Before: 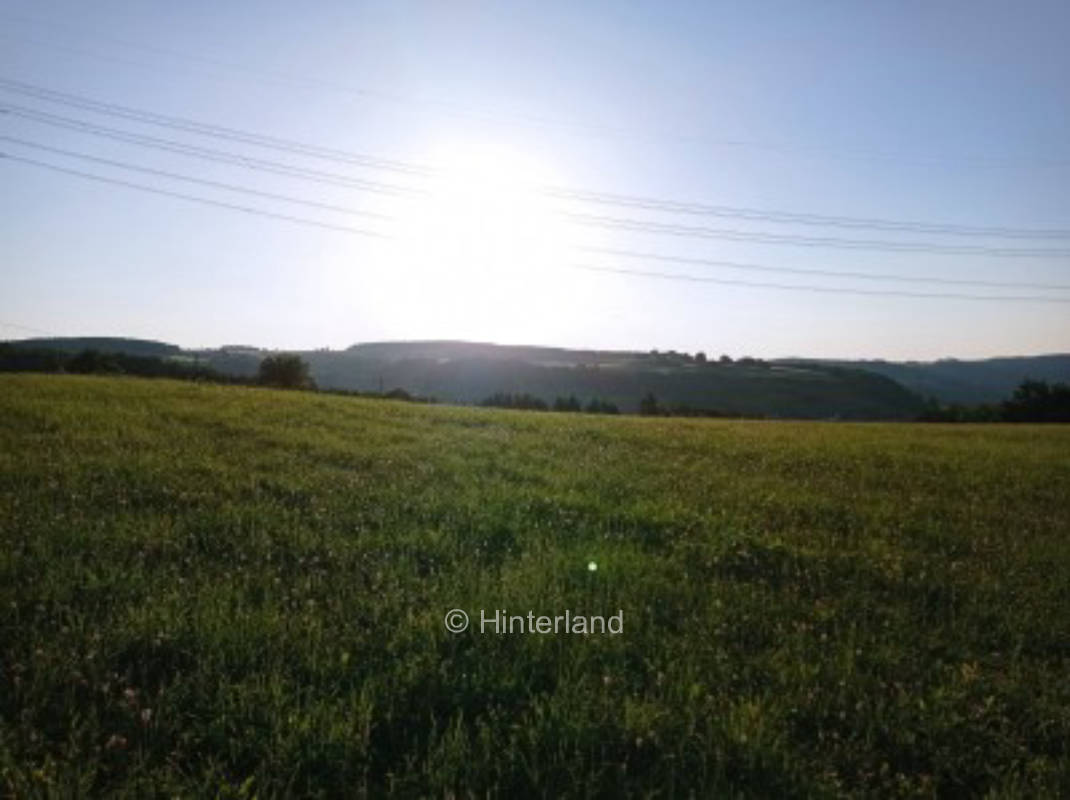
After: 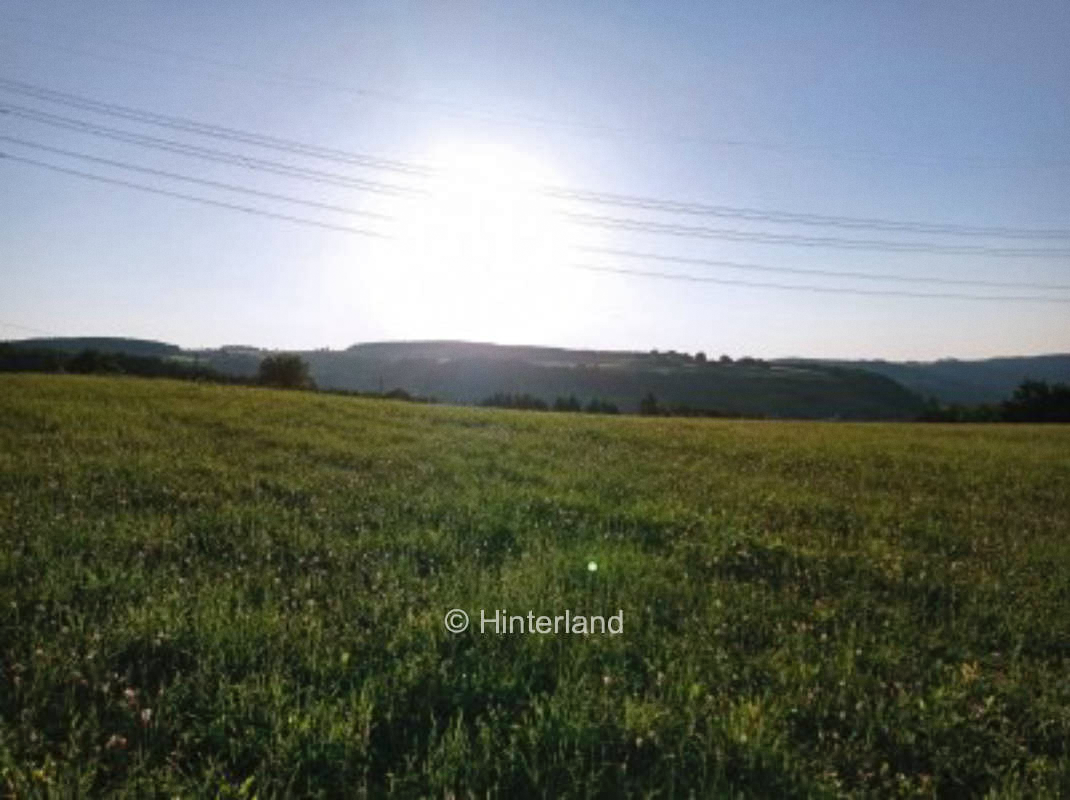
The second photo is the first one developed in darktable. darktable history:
shadows and highlights: low approximation 0.01, soften with gaussian
grain: coarseness 14.57 ISO, strength 8.8%
